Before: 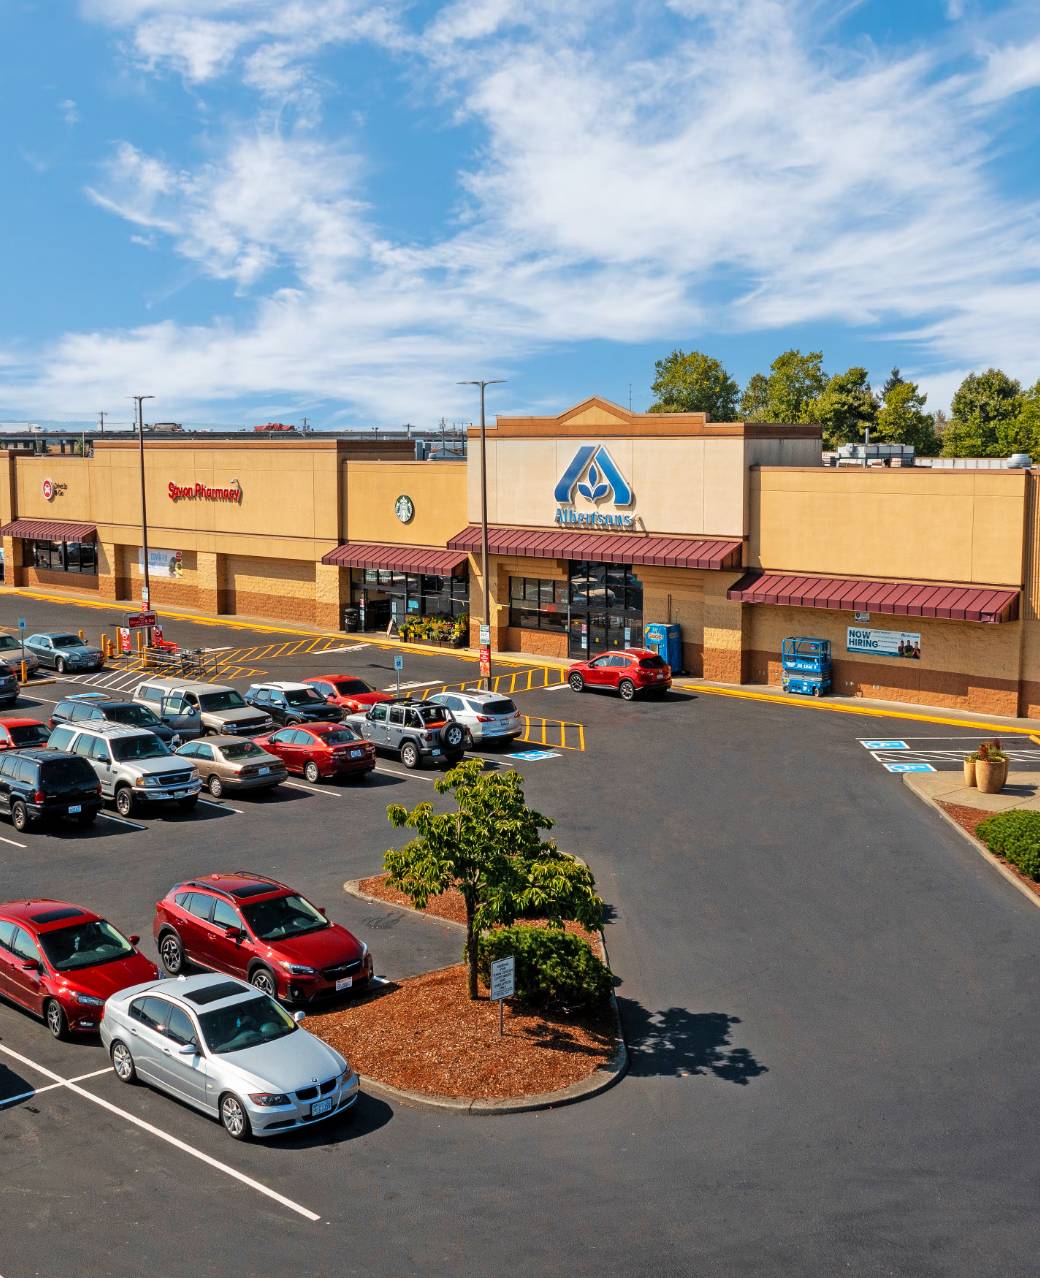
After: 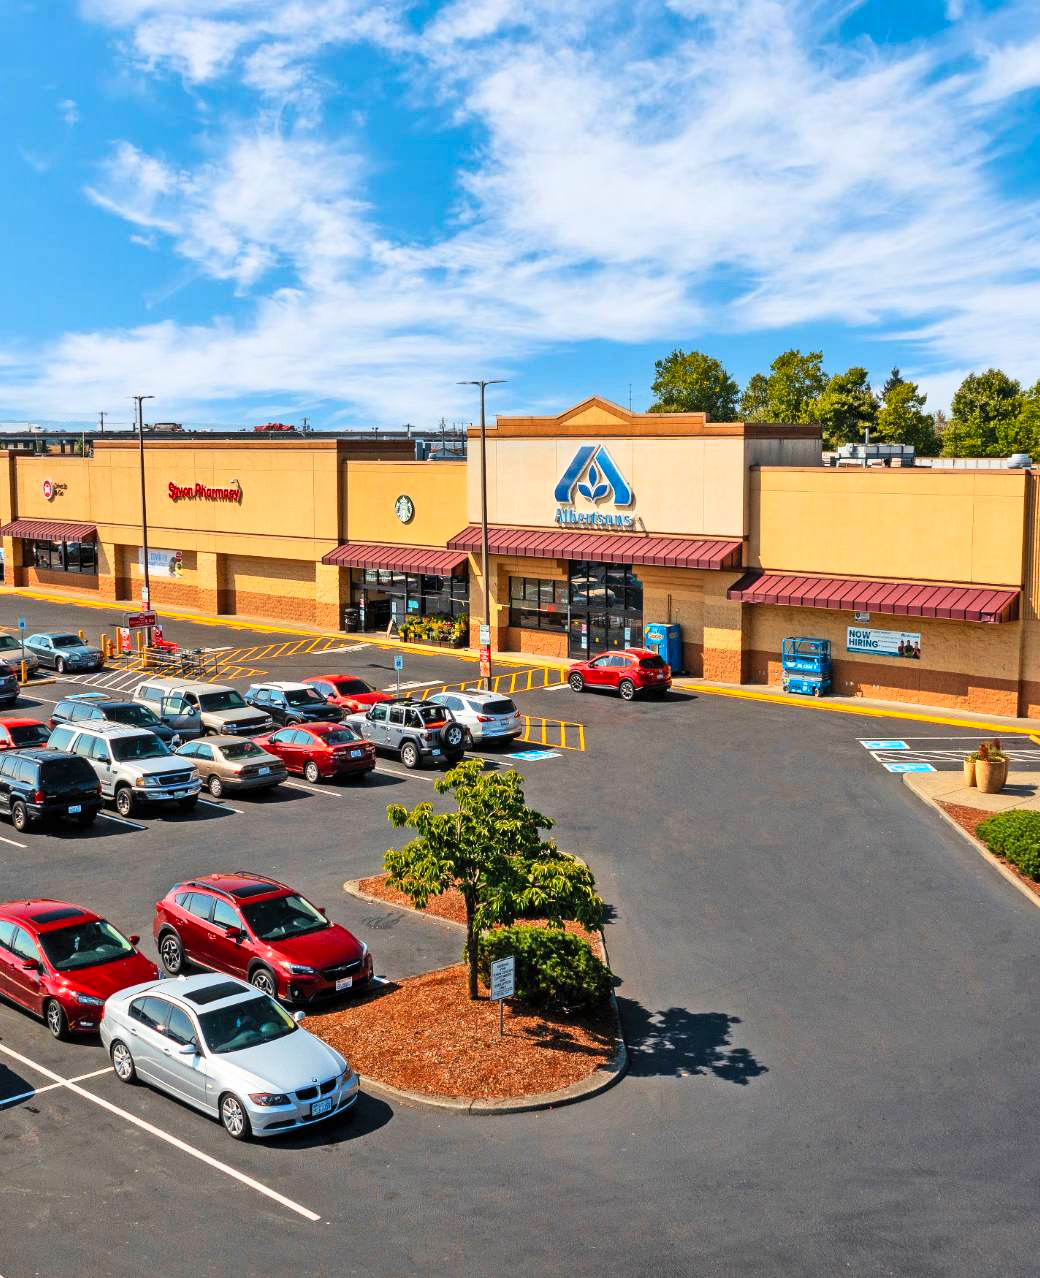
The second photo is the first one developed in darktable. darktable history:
shadows and highlights: shadows color adjustment 97.66%, soften with gaussian
contrast brightness saturation: contrast 0.2, brightness 0.16, saturation 0.22
